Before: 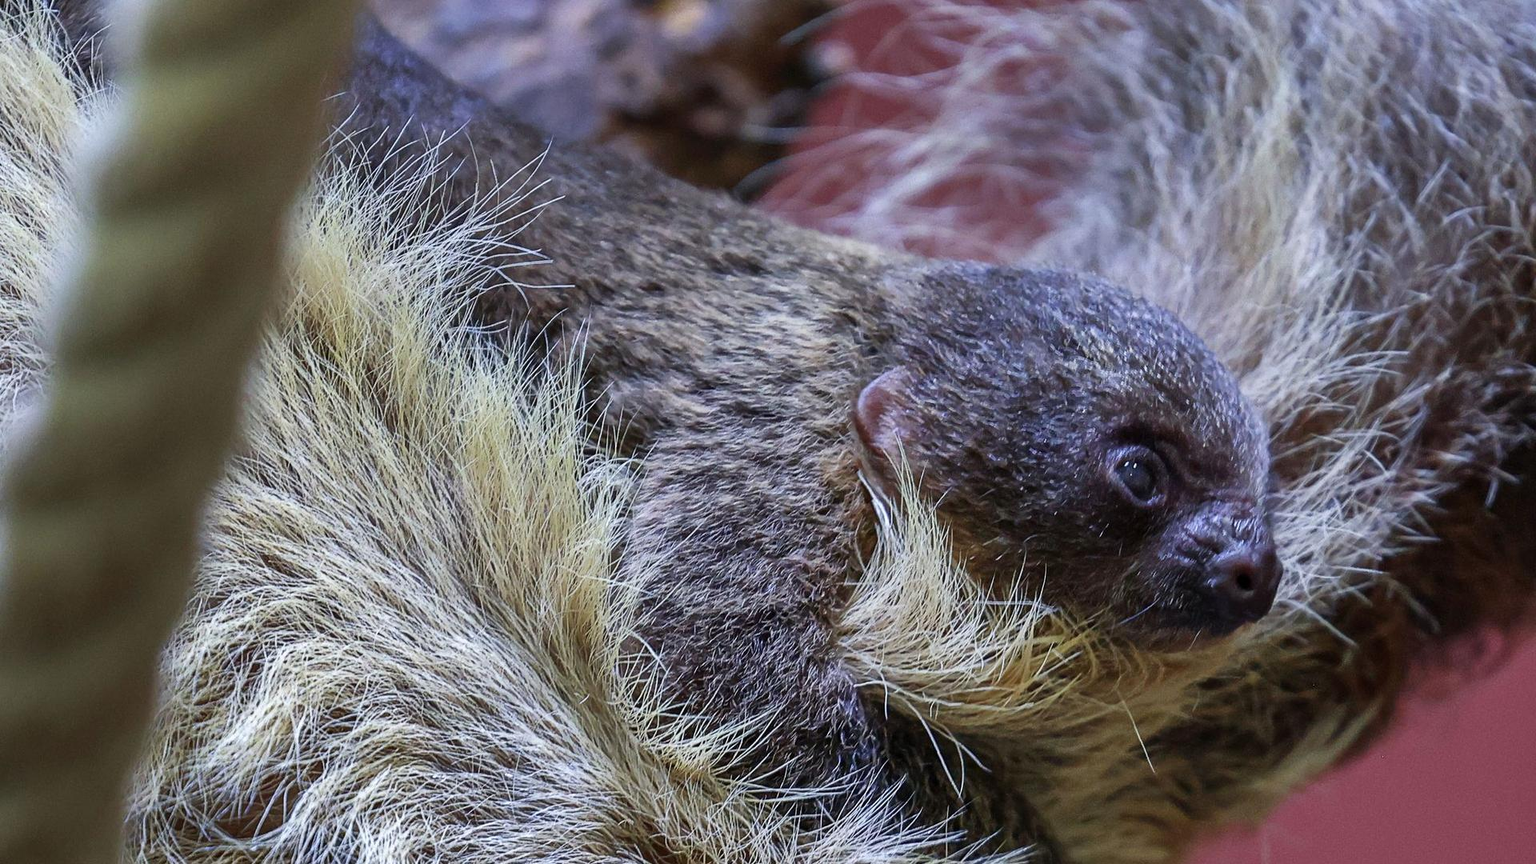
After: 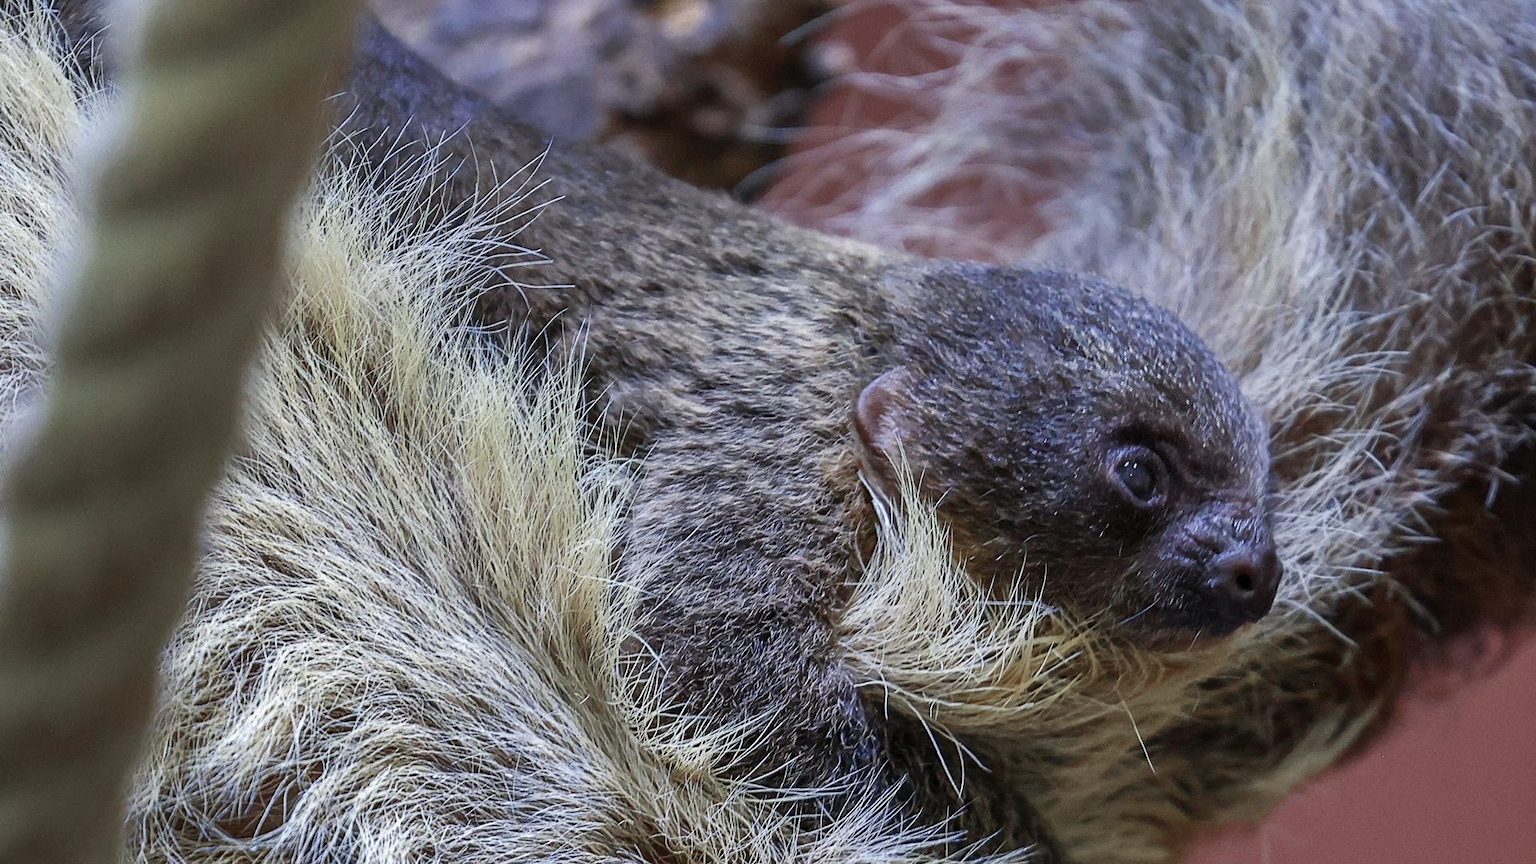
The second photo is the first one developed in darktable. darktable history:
color zones: curves: ch0 [(0, 0.5) (0.125, 0.4) (0.25, 0.5) (0.375, 0.4) (0.5, 0.4) (0.625, 0.35) (0.75, 0.35) (0.875, 0.5)]; ch1 [(0, 0.35) (0.125, 0.45) (0.25, 0.35) (0.375, 0.35) (0.5, 0.35) (0.625, 0.35) (0.75, 0.45) (0.875, 0.35)]; ch2 [(0, 0.6) (0.125, 0.5) (0.25, 0.5) (0.375, 0.6) (0.5, 0.6) (0.625, 0.5) (0.75, 0.5) (0.875, 0.5)]
exposure: exposure 0.127 EV, compensate highlight preservation false
